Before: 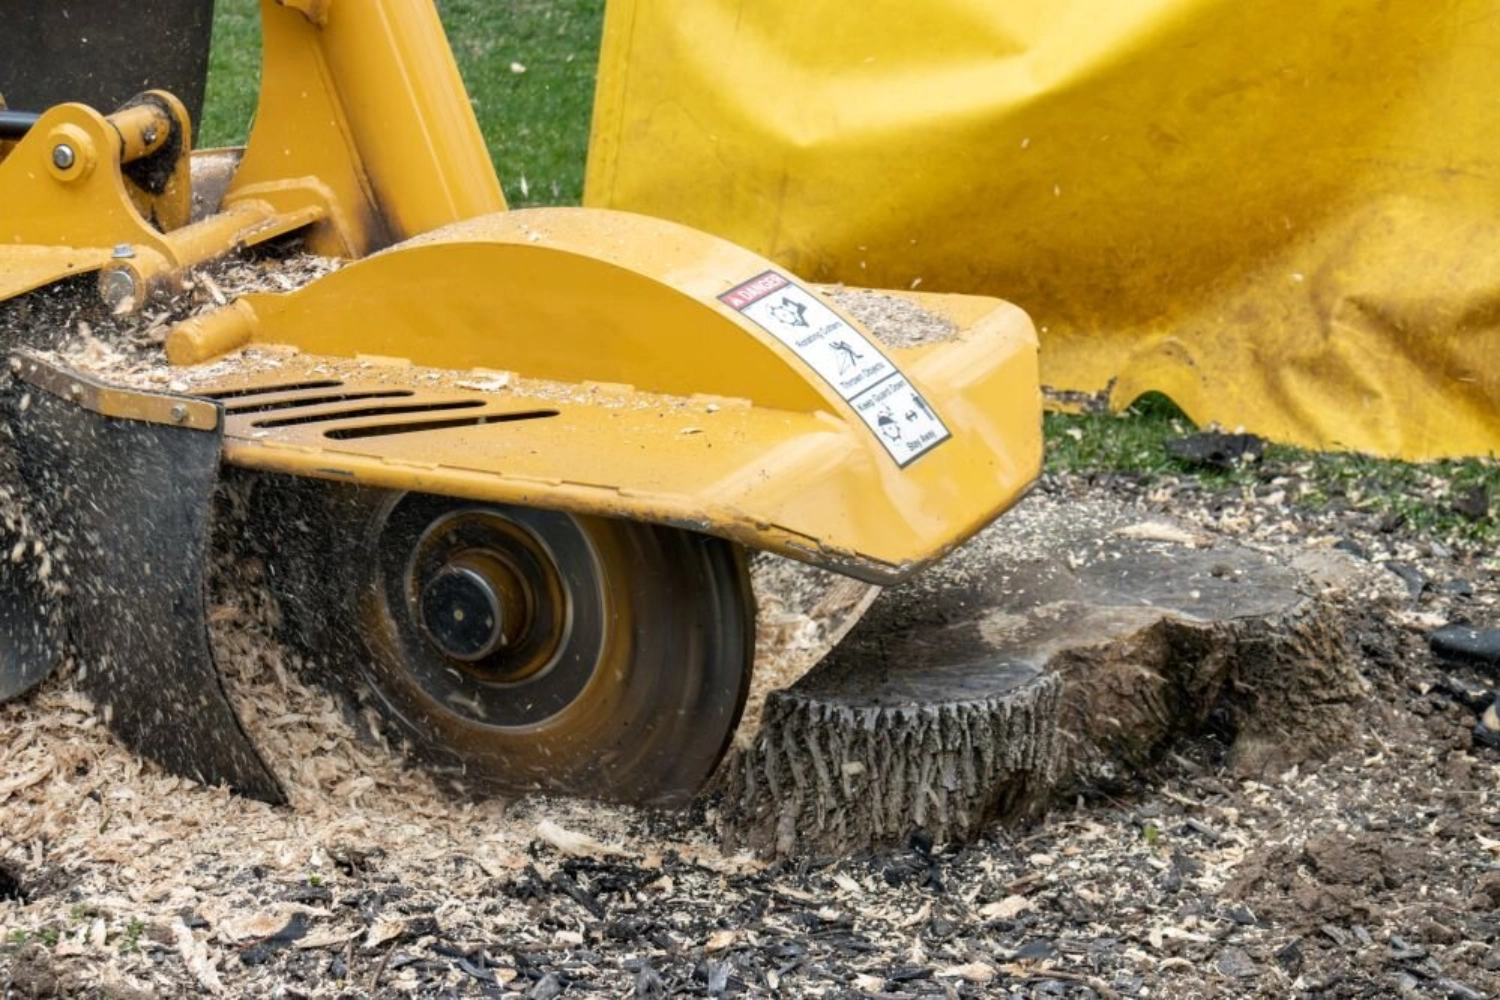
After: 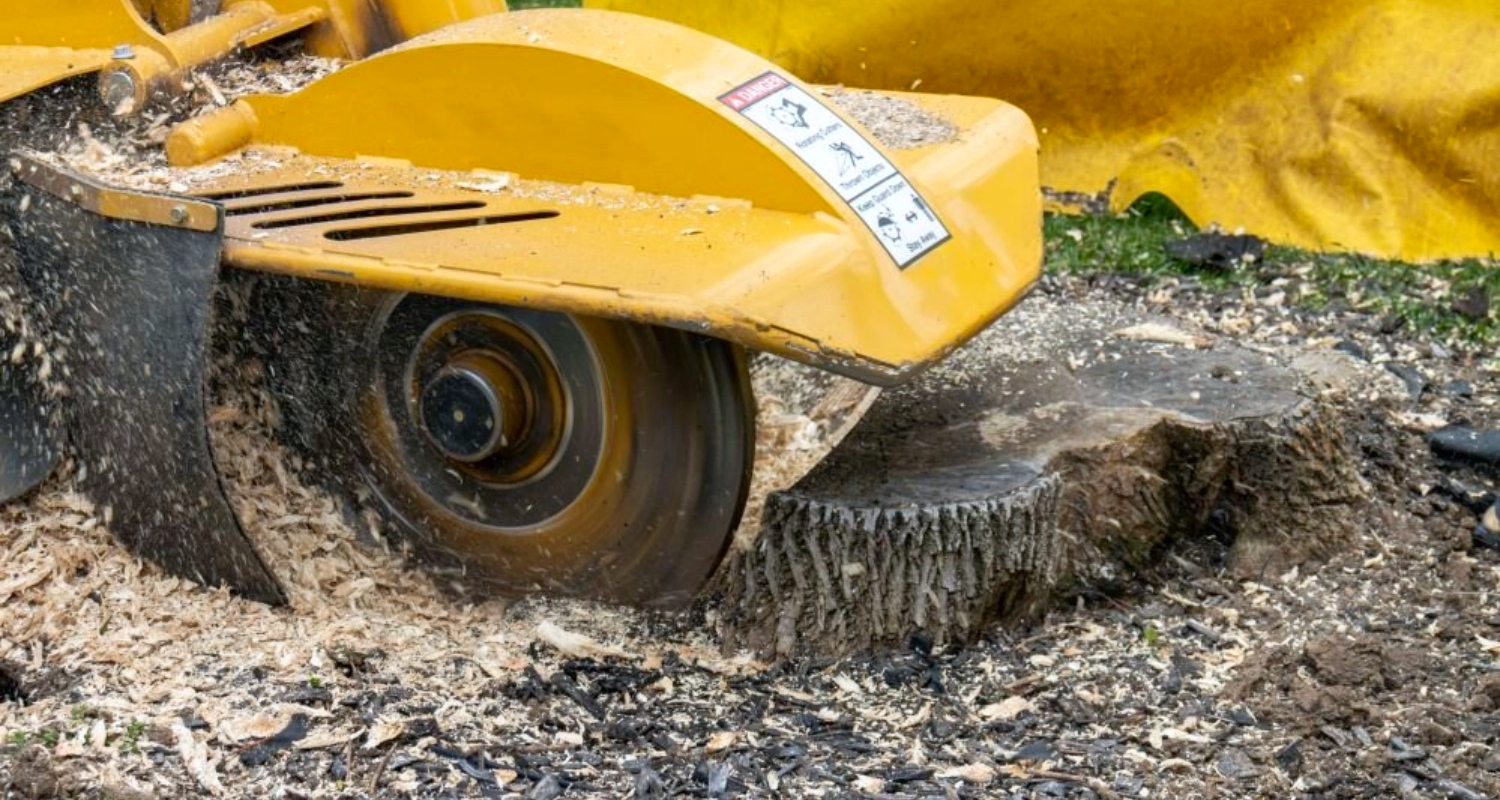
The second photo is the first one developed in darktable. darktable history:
contrast brightness saturation: contrast 0.08, saturation 0.2
crop and rotate: top 19.998%
white balance: red 0.988, blue 1.017
shadows and highlights: shadows 43.06, highlights 6.94
